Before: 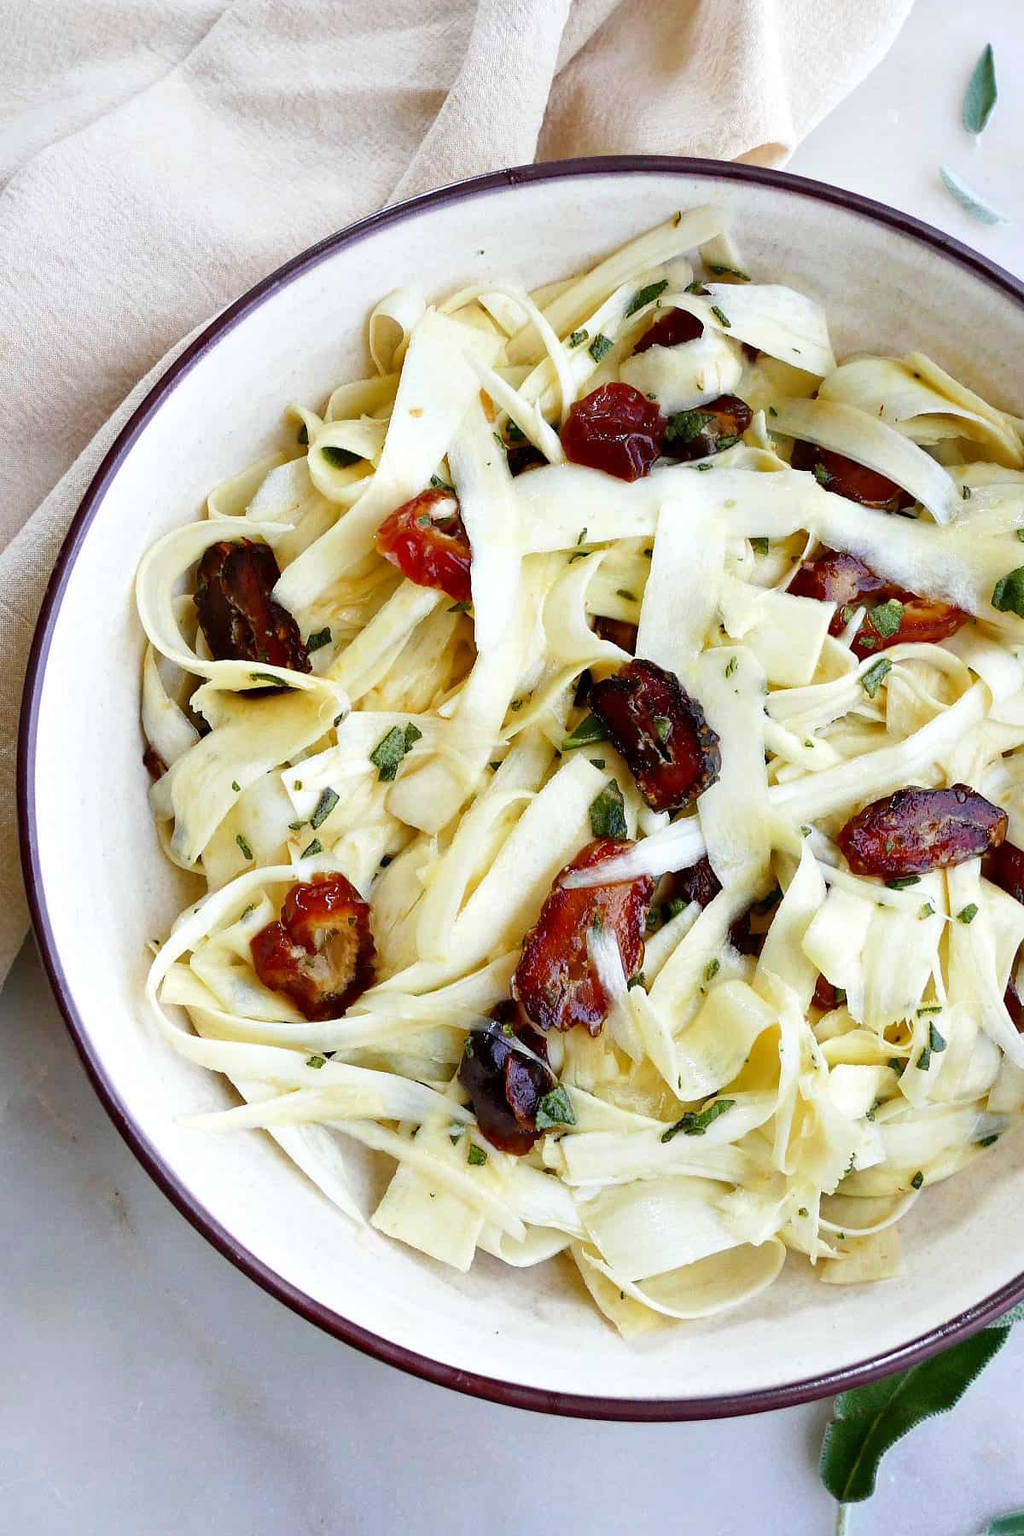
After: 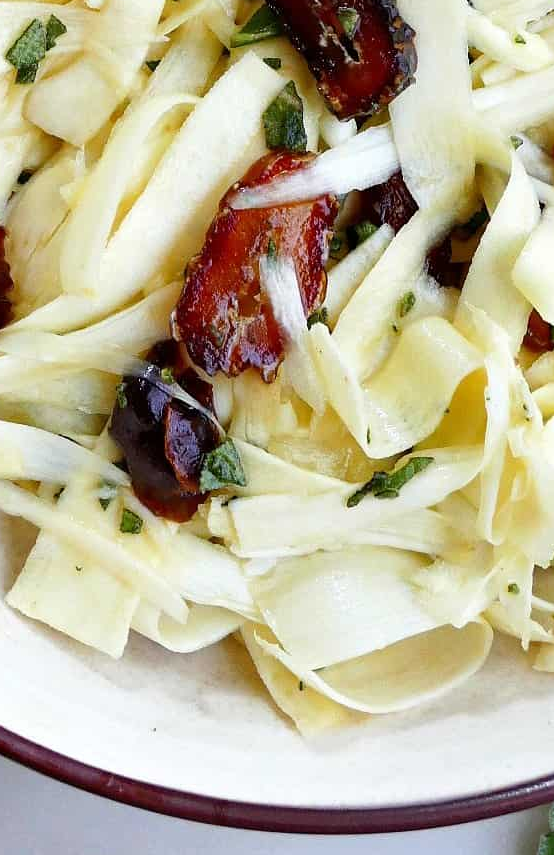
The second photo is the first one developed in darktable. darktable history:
crop: left 35.722%, top 46.258%, right 18.097%, bottom 6.212%
